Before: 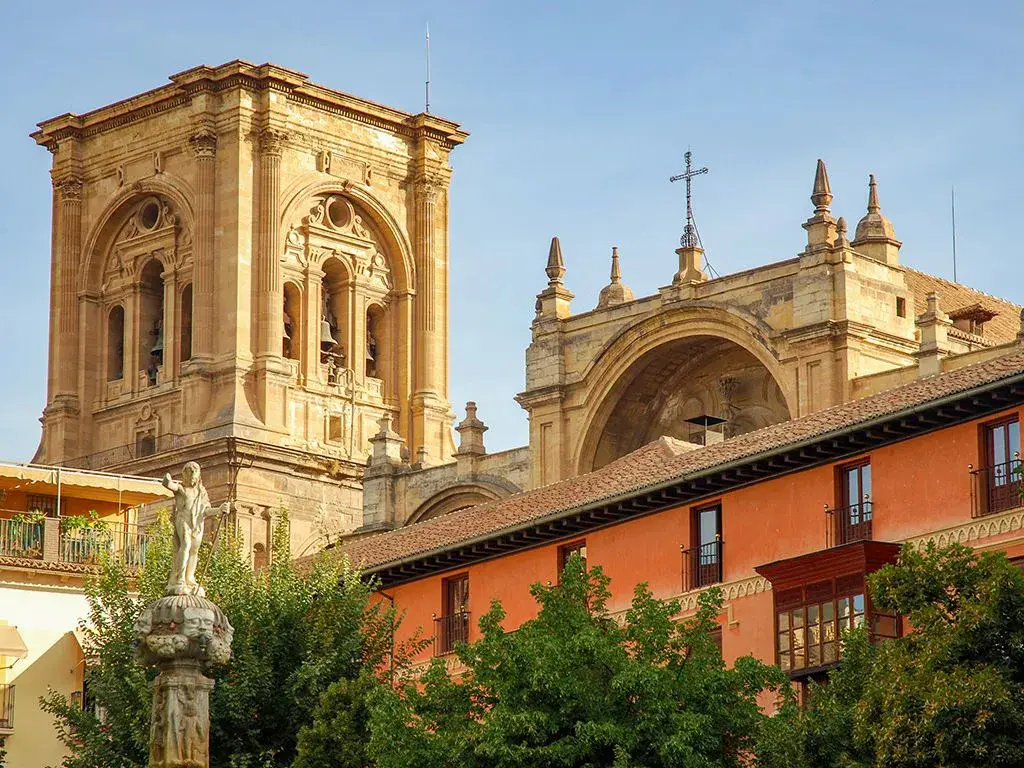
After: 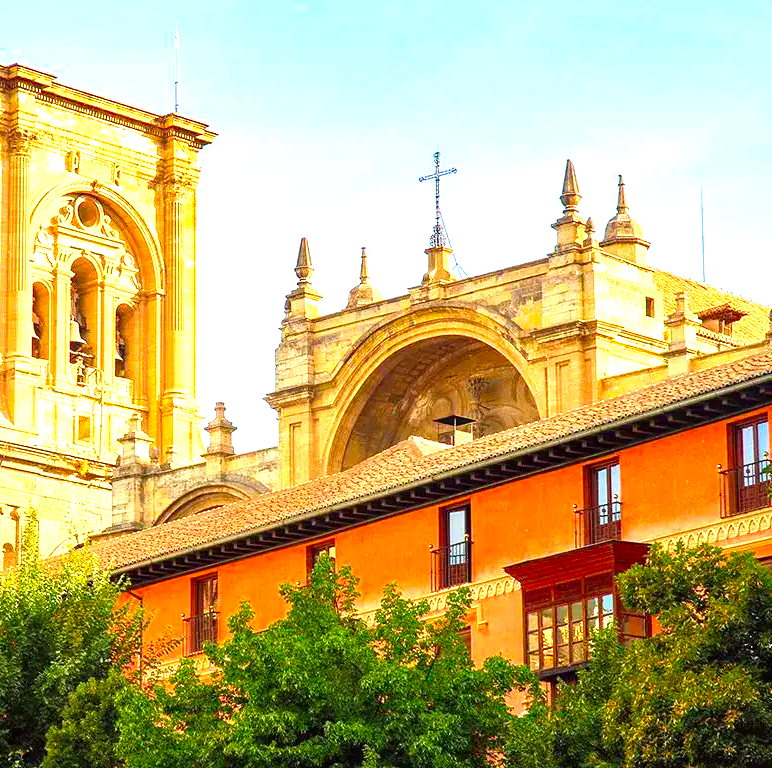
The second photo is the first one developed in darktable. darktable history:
exposure: exposure 1.2 EV, compensate highlight preservation false
contrast brightness saturation: contrast 0.04, saturation 0.16
crop and rotate: left 24.6%
color balance: lift [1, 1.001, 0.999, 1.001], gamma [1, 1.004, 1.007, 0.993], gain [1, 0.991, 0.987, 1.013], contrast 7.5%, contrast fulcrum 10%, output saturation 115%
